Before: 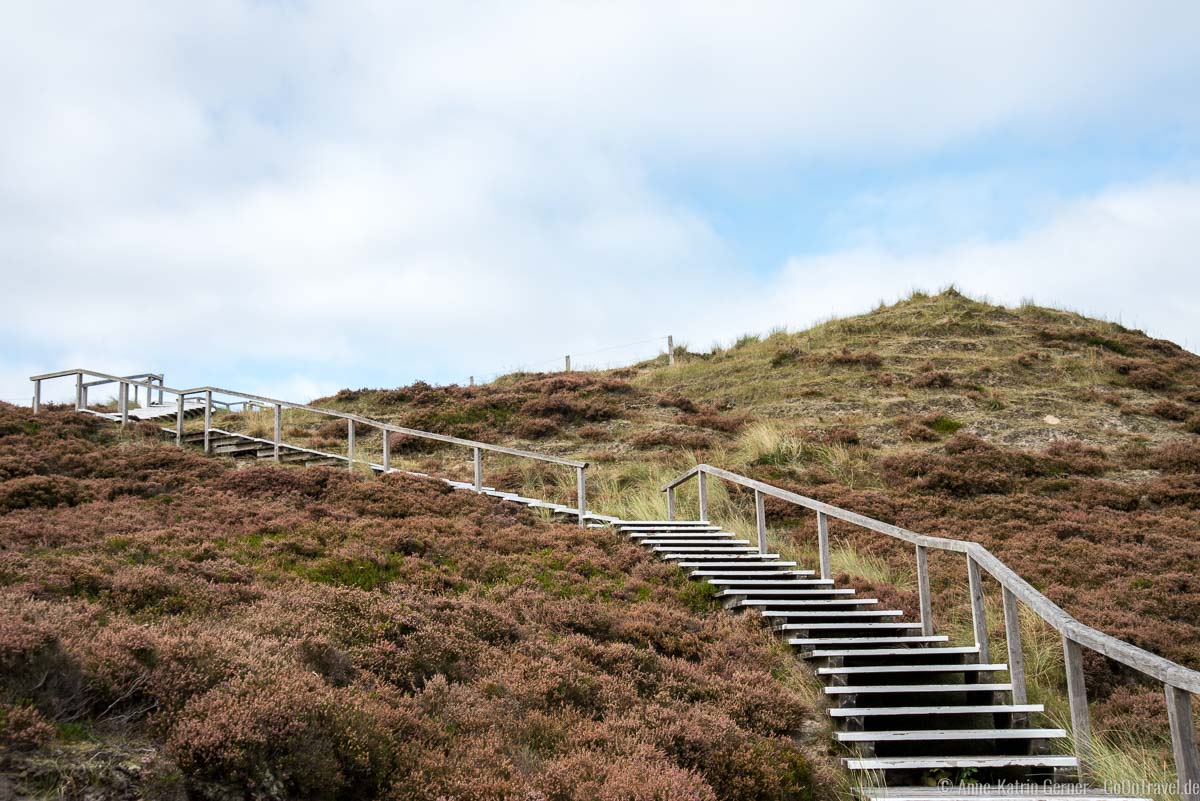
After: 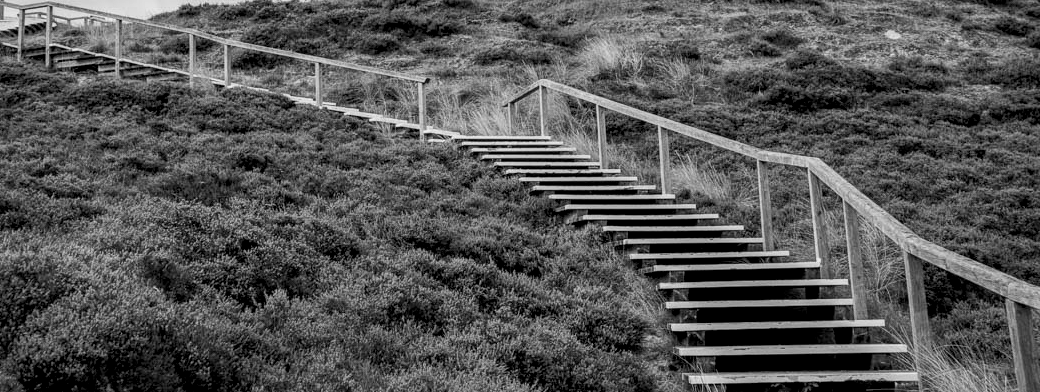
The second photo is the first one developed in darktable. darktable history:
crop and rotate: left 13.306%, top 48.129%, bottom 2.928%
local contrast: on, module defaults
monochrome: a 73.58, b 64.21
exposure: black level correction 0.009, exposure -0.159 EV, compensate highlight preservation false
